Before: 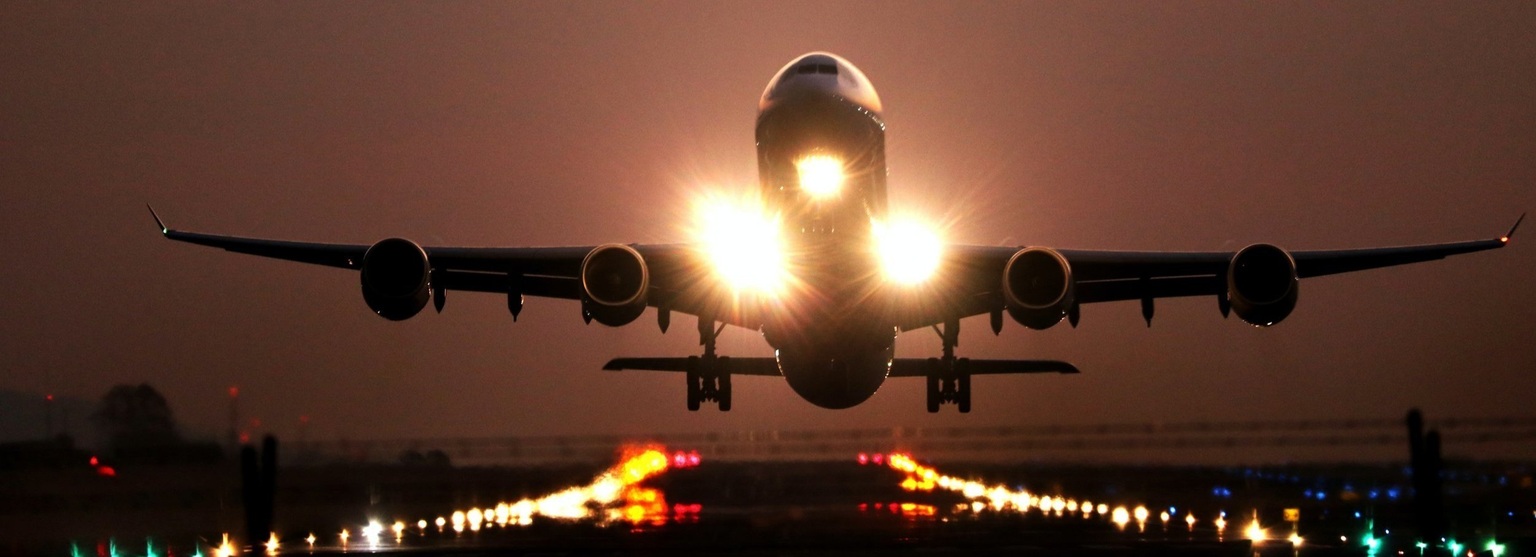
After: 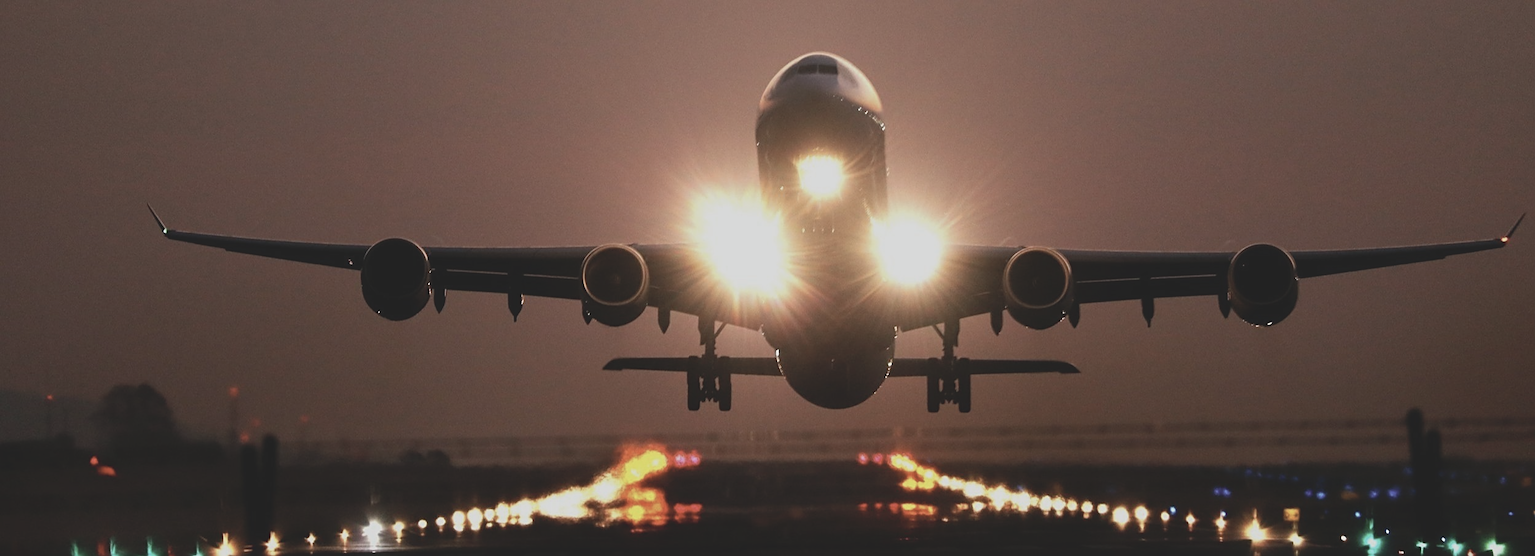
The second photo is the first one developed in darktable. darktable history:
sharpen: on, module defaults
contrast brightness saturation: contrast -0.268, saturation -0.447
